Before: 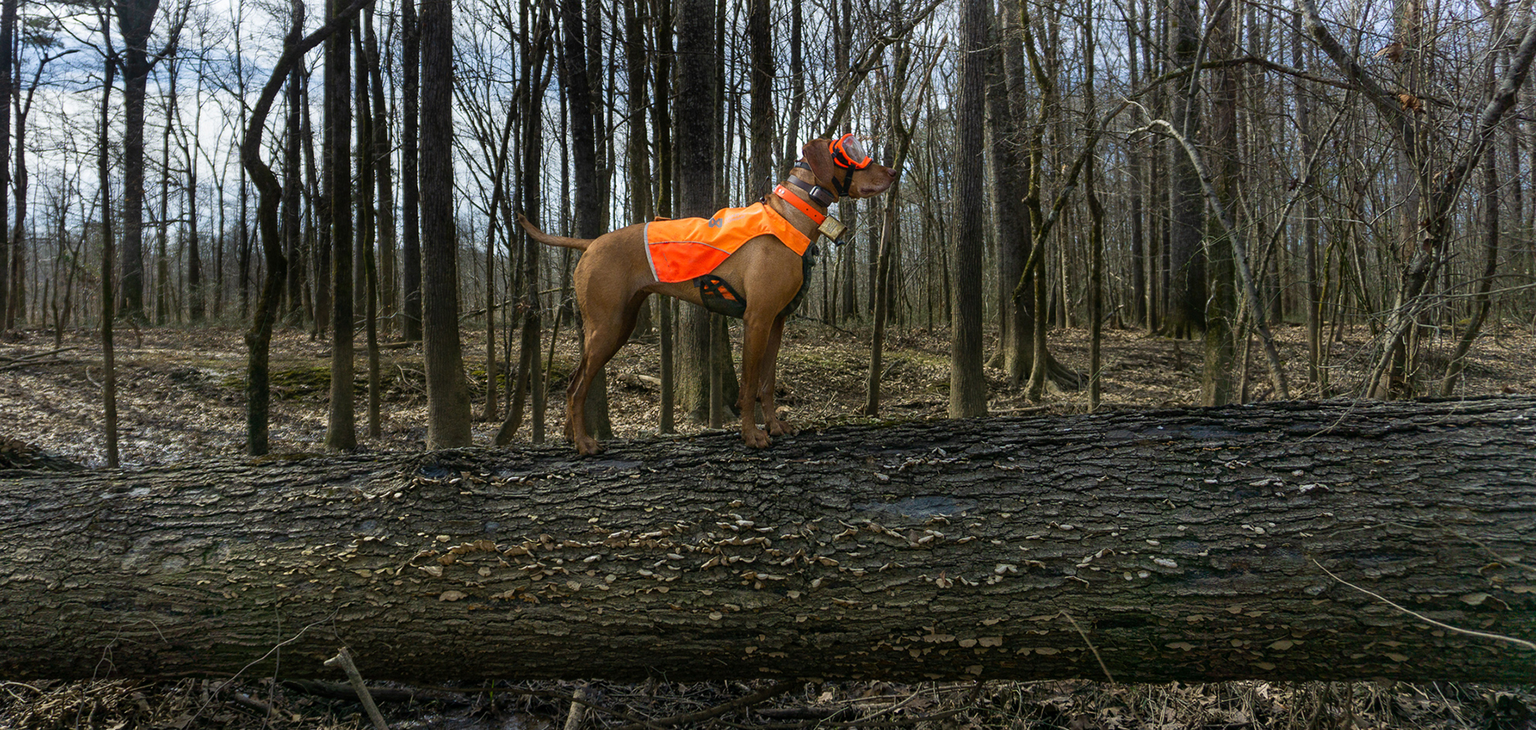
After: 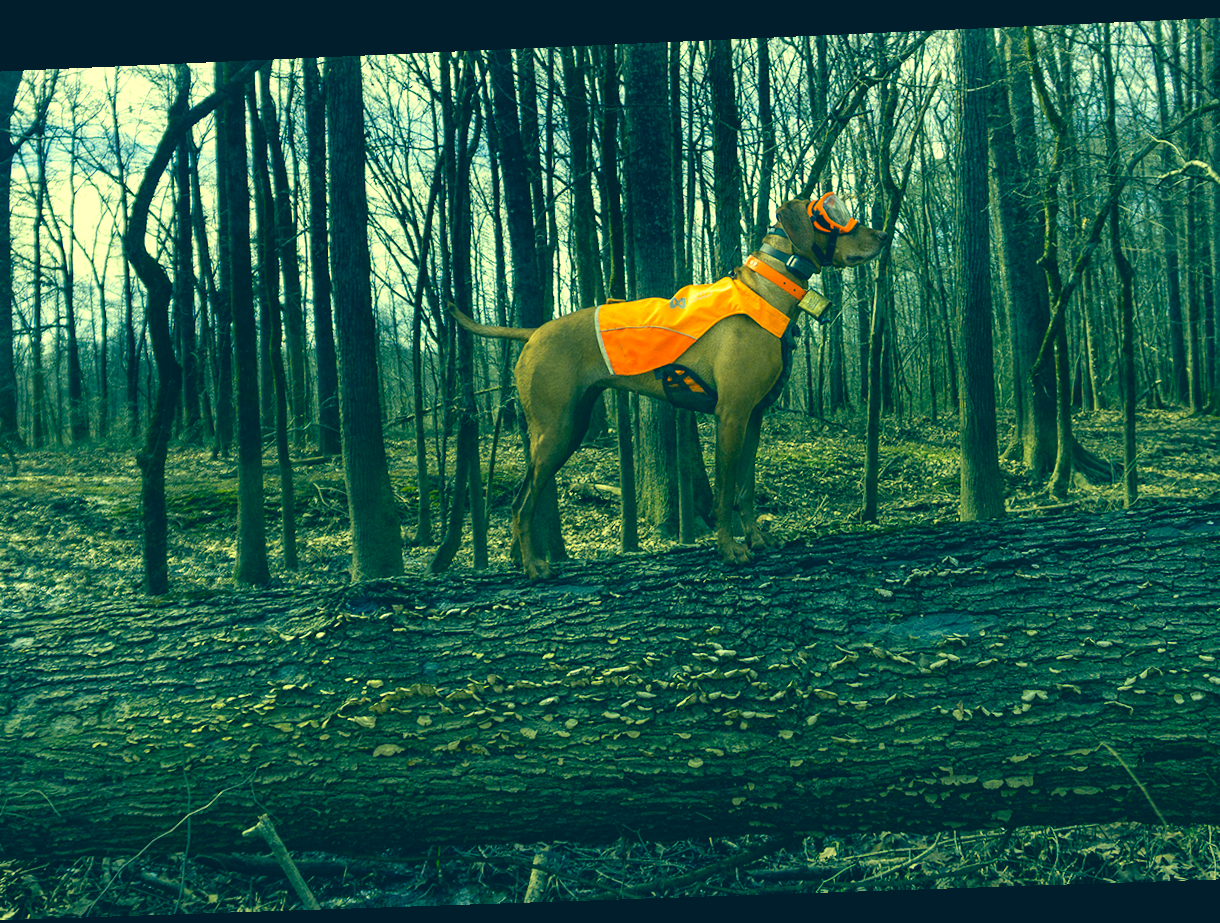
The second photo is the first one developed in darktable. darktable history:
exposure: black level correction -0.002, exposure 0.54 EV, compensate highlight preservation false
color correction: highlights a* -15.58, highlights b* 40, shadows a* -40, shadows b* -26.18
crop and rotate: left 8.786%, right 24.548%
rotate and perspective: rotation -2.22°, lens shift (horizontal) -0.022, automatic cropping off
shadows and highlights: shadows 25, highlights -48, soften with gaussian
